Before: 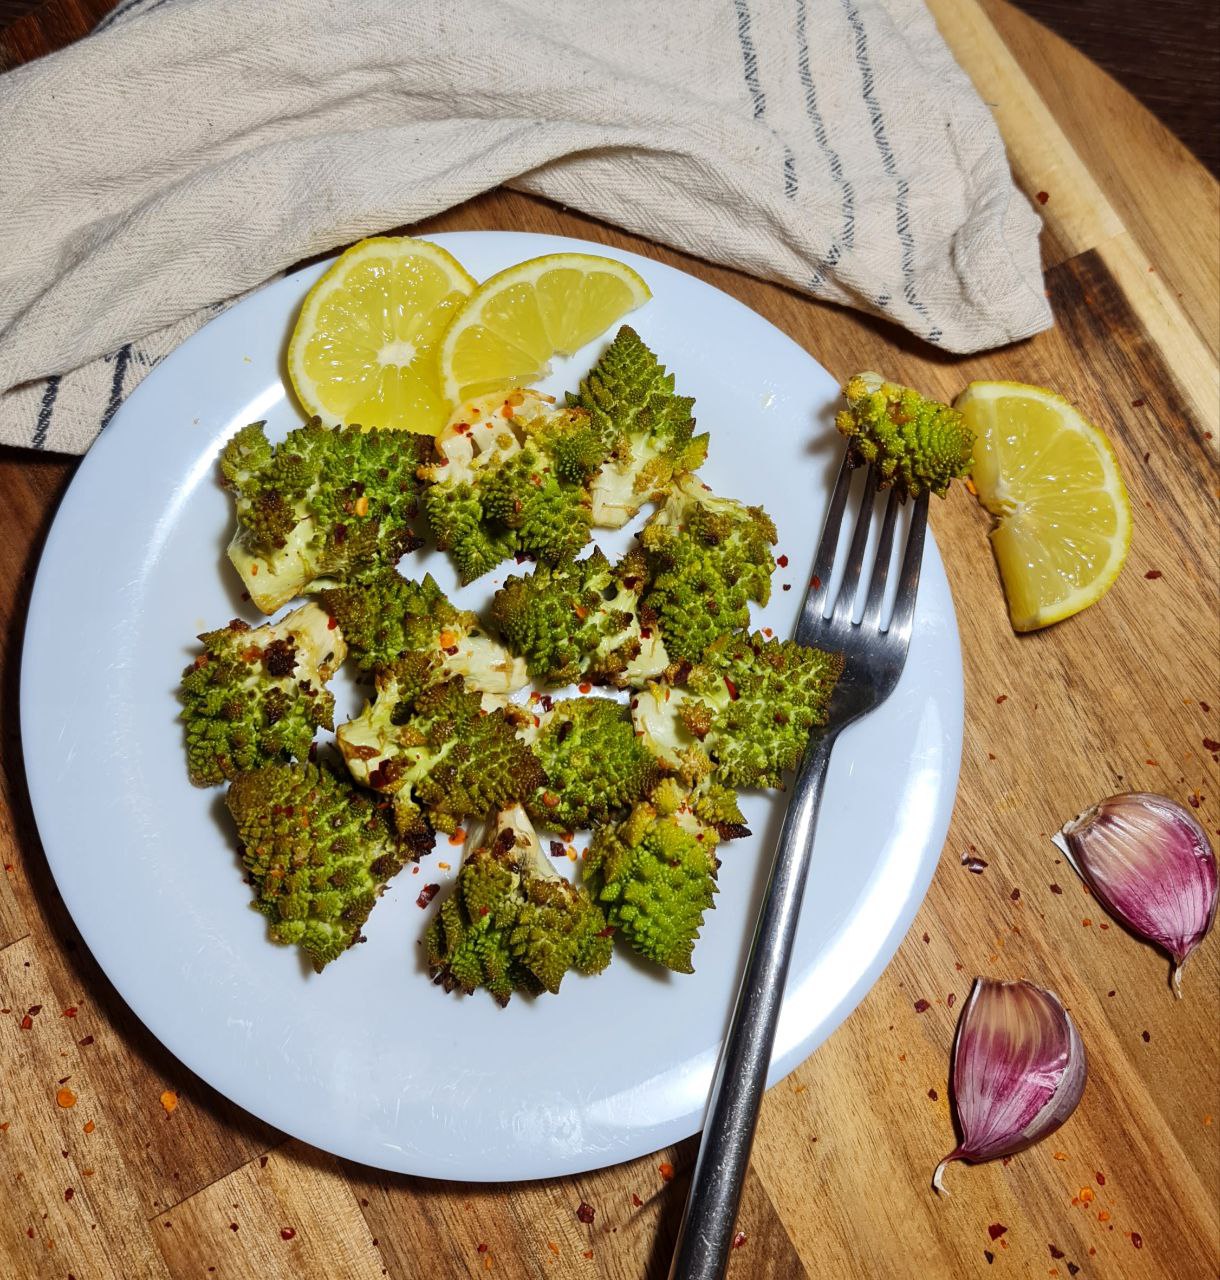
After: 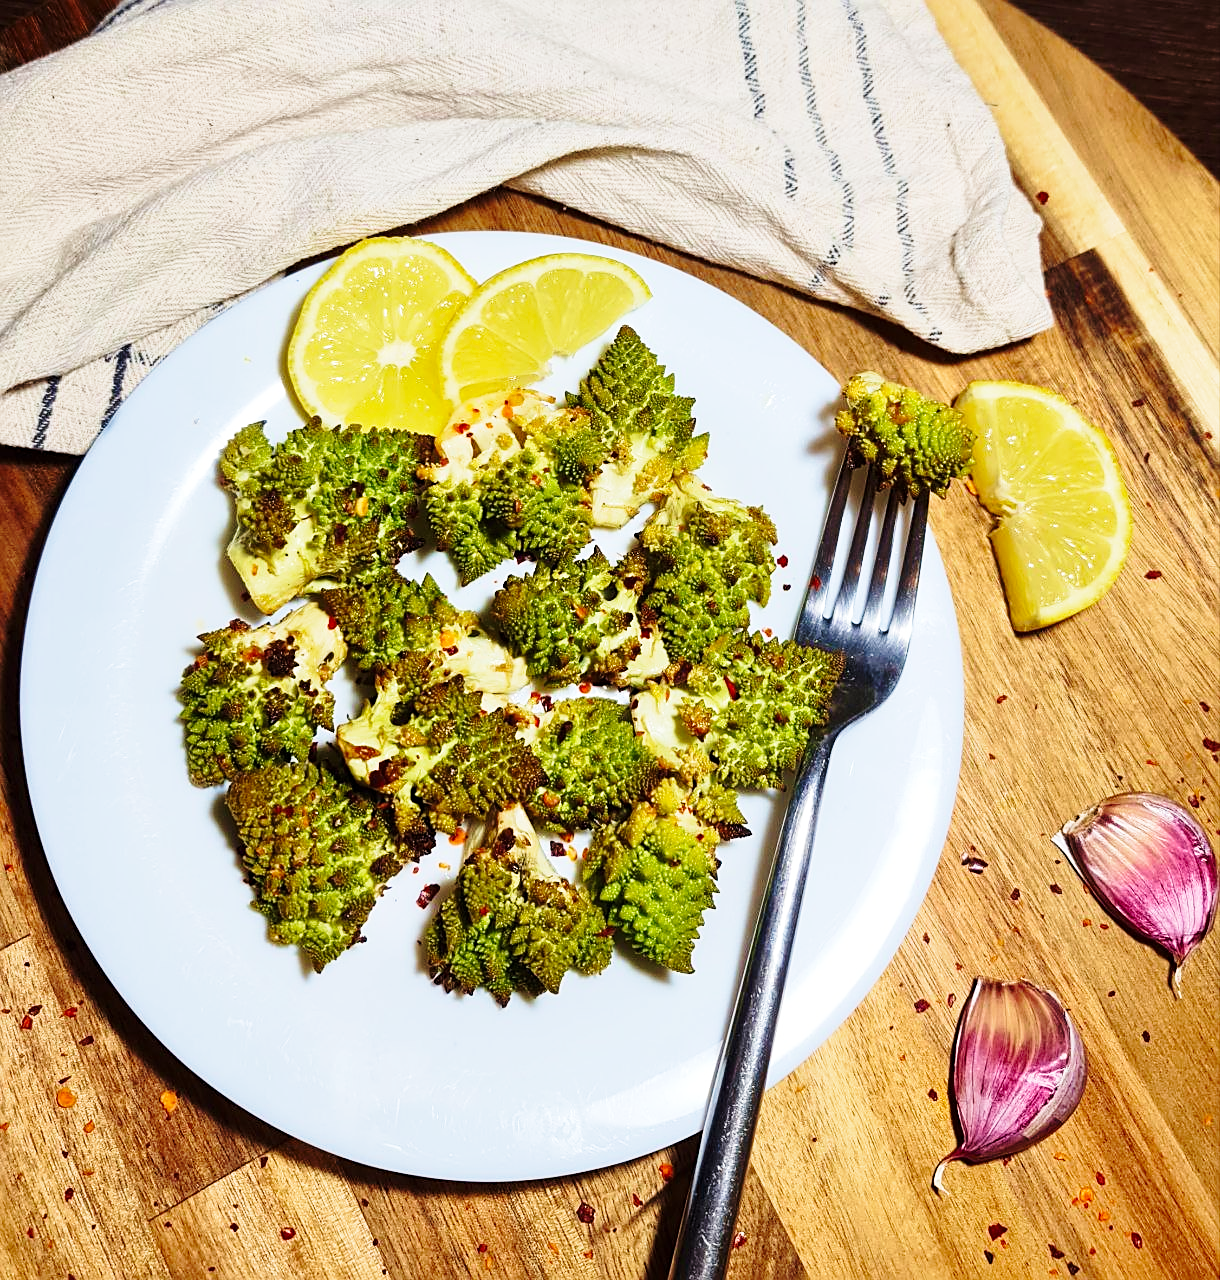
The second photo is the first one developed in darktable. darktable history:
velvia: strength 45%
base curve: curves: ch0 [(0, 0) (0.028, 0.03) (0.121, 0.232) (0.46, 0.748) (0.859, 0.968) (1, 1)], preserve colors none
sharpen: on, module defaults
